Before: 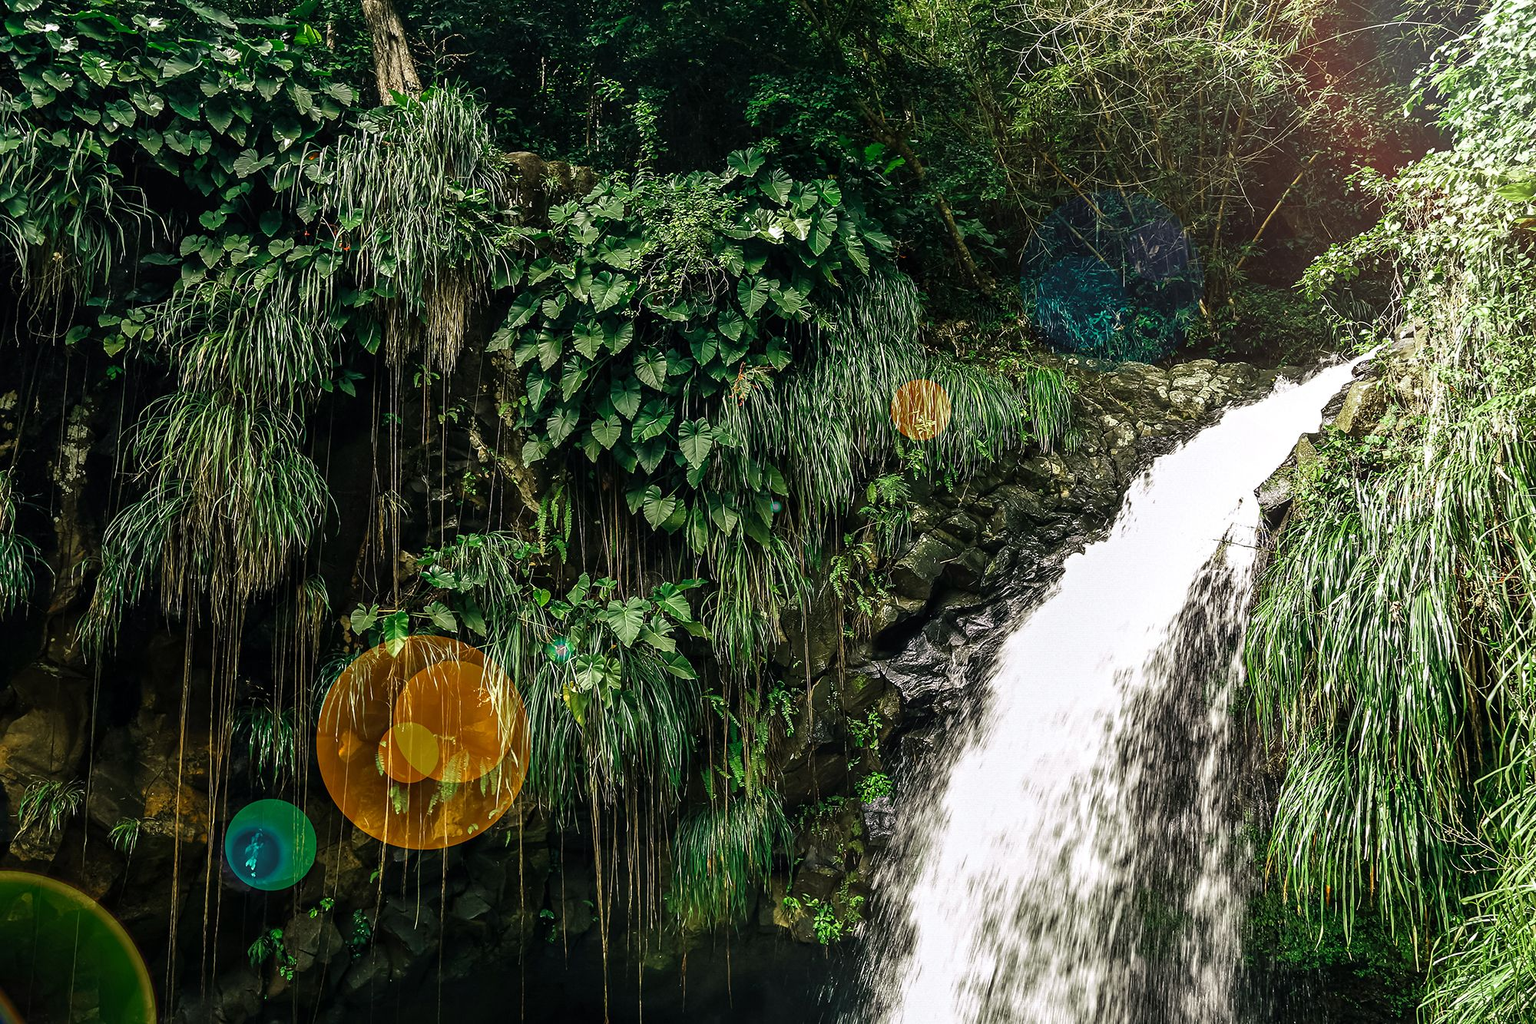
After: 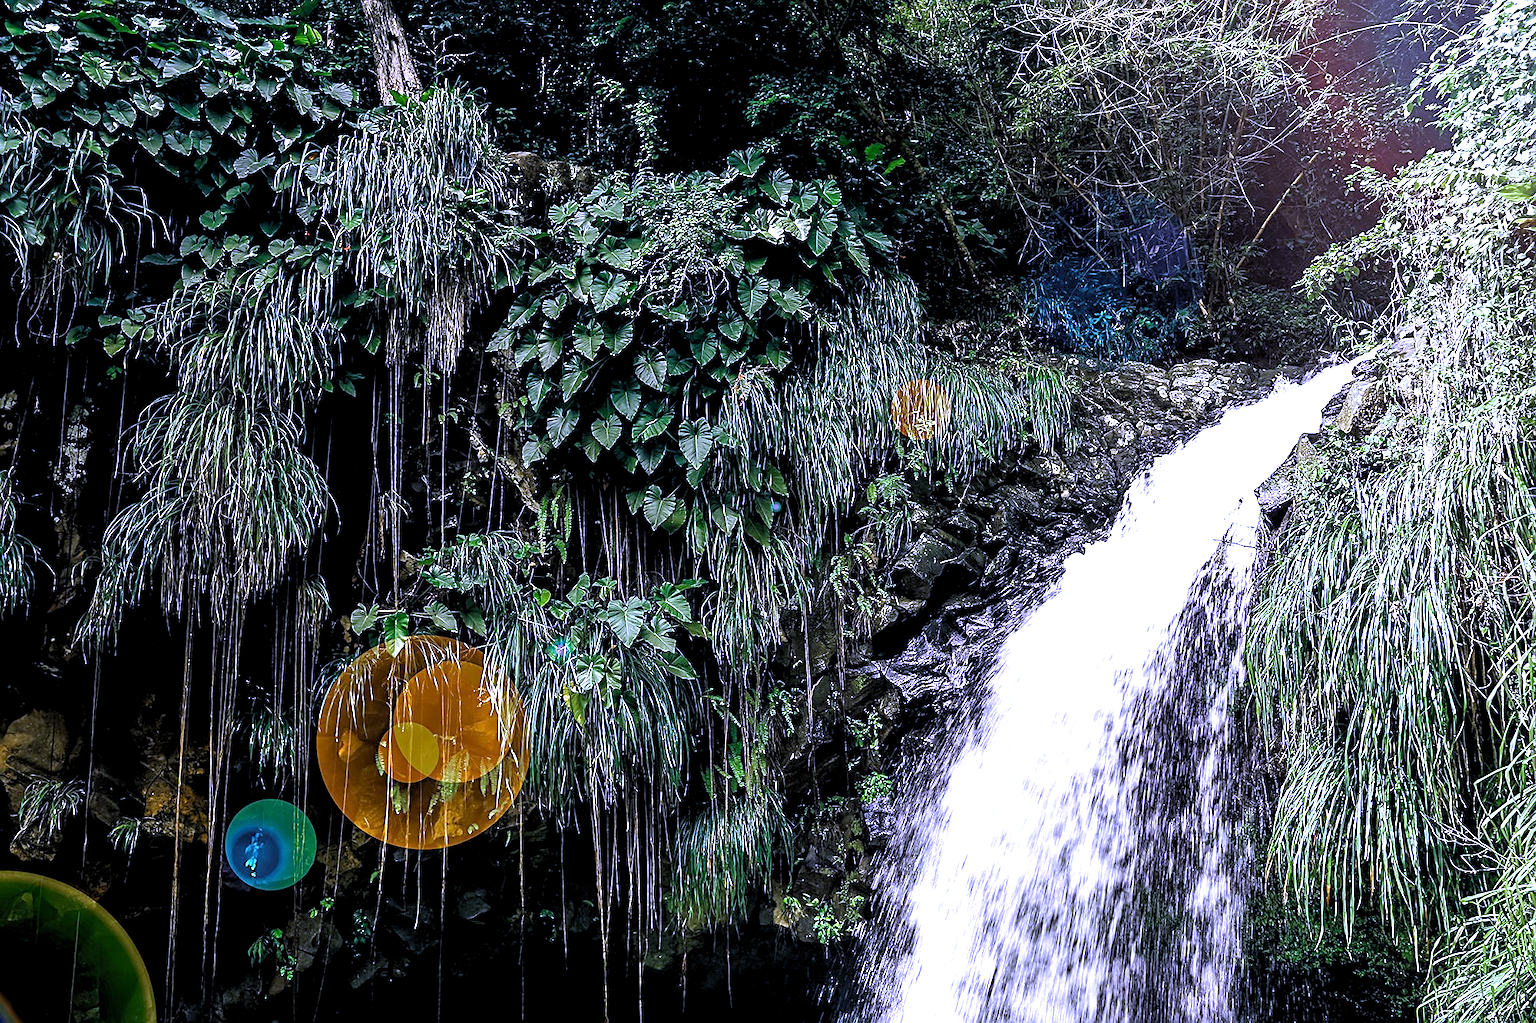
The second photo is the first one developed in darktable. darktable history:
exposure: compensate highlight preservation false
sharpen: on, module defaults
white balance: red 0.98, blue 1.61
rgb levels: levels [[0.01, 0.419, 0.839], [0, 0.5, 1], [0, 0.5, 1]]
